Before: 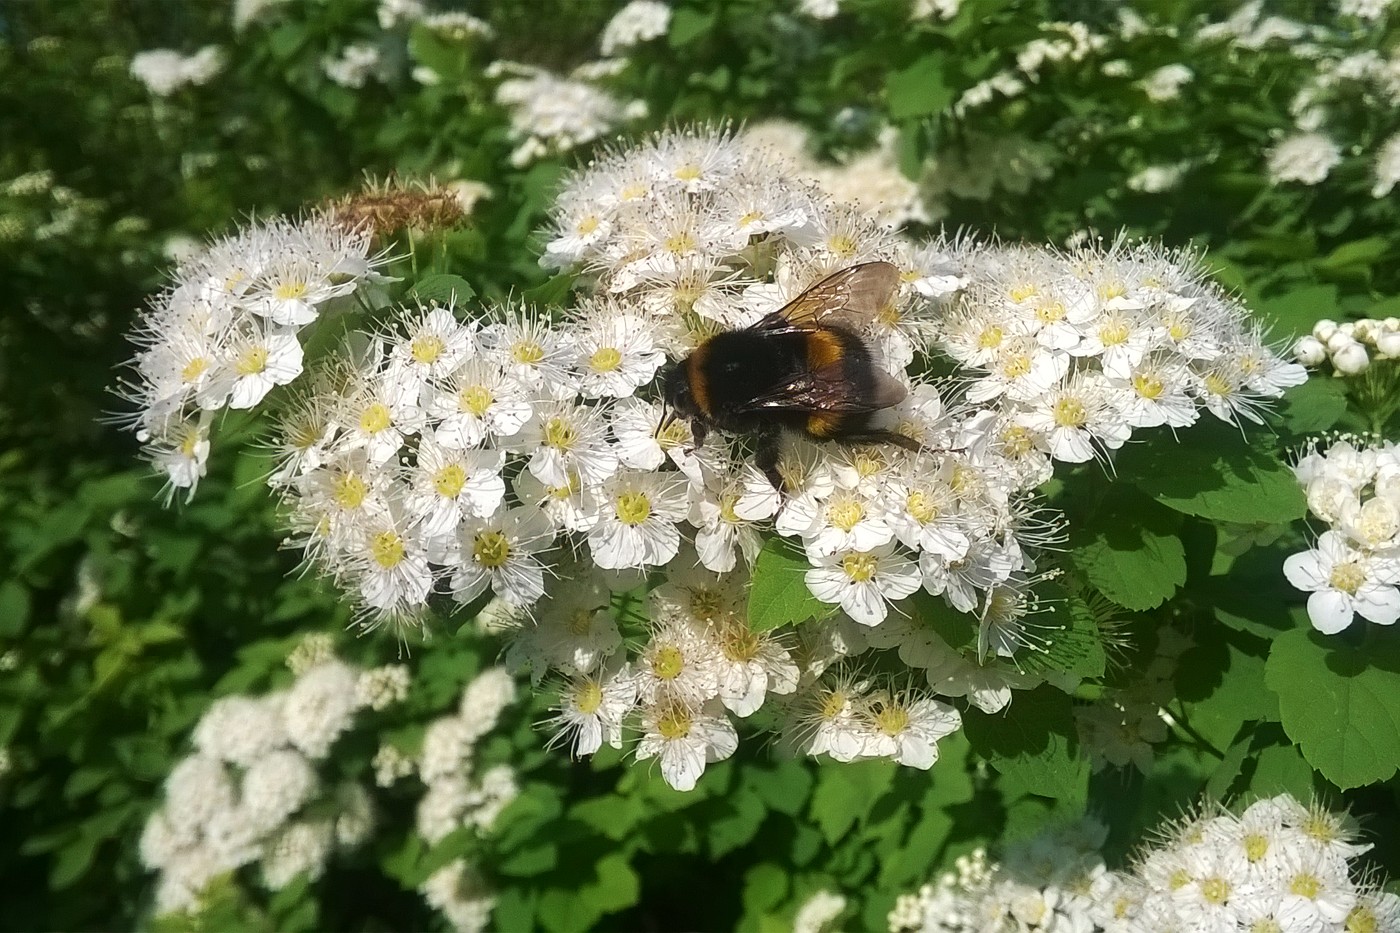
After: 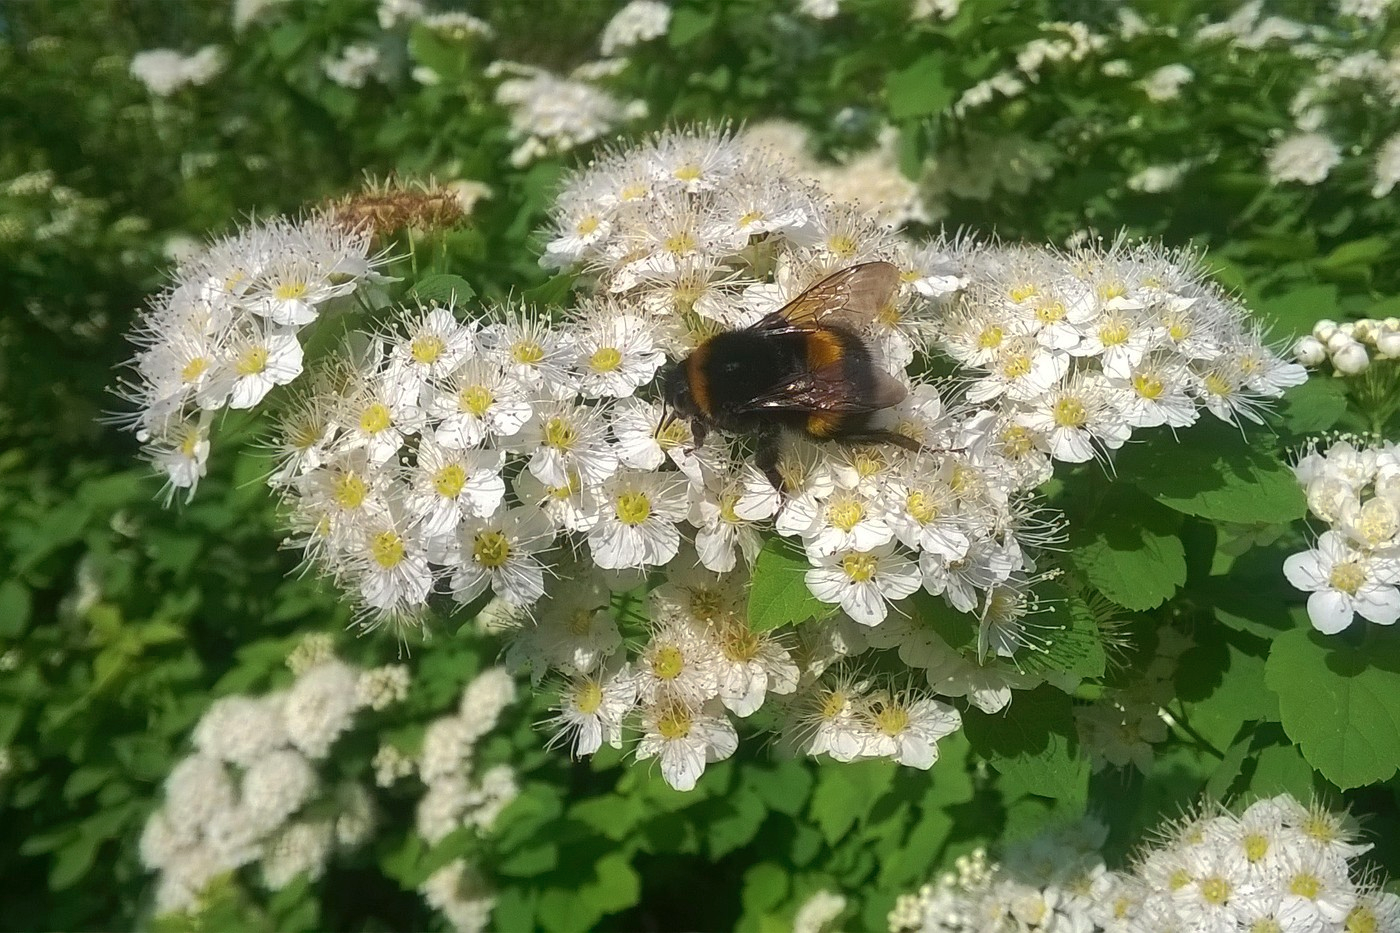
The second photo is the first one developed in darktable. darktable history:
shadows and highlights: highlights color adjustment 78.23%
